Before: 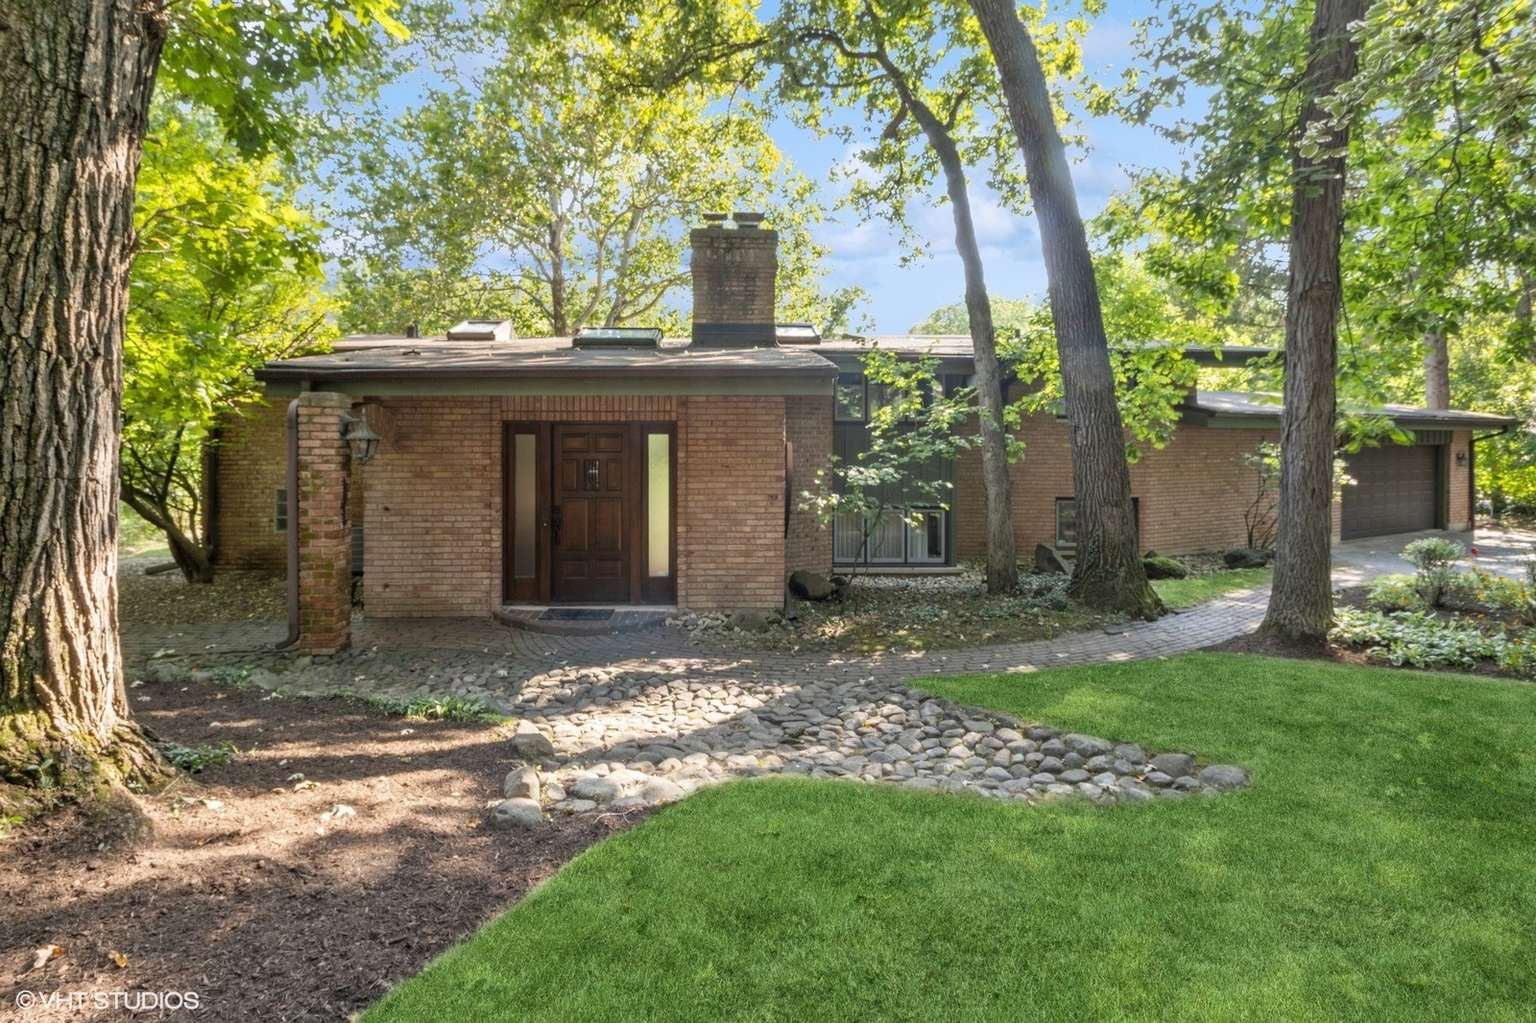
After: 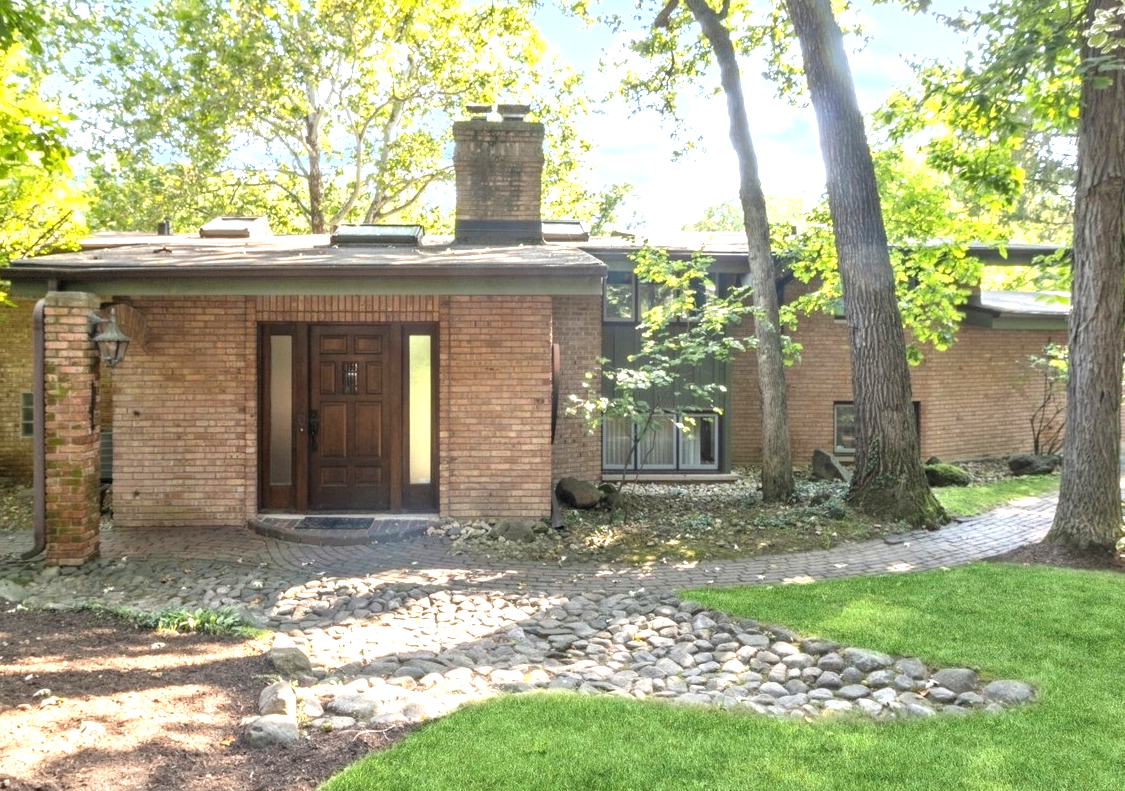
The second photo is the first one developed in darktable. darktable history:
exposure: exposure 0.946 EV, compensate highlight preservation false
crop and rotate: left 16.712%, top 10.978%, right 12.971%, bottom 14.73%
